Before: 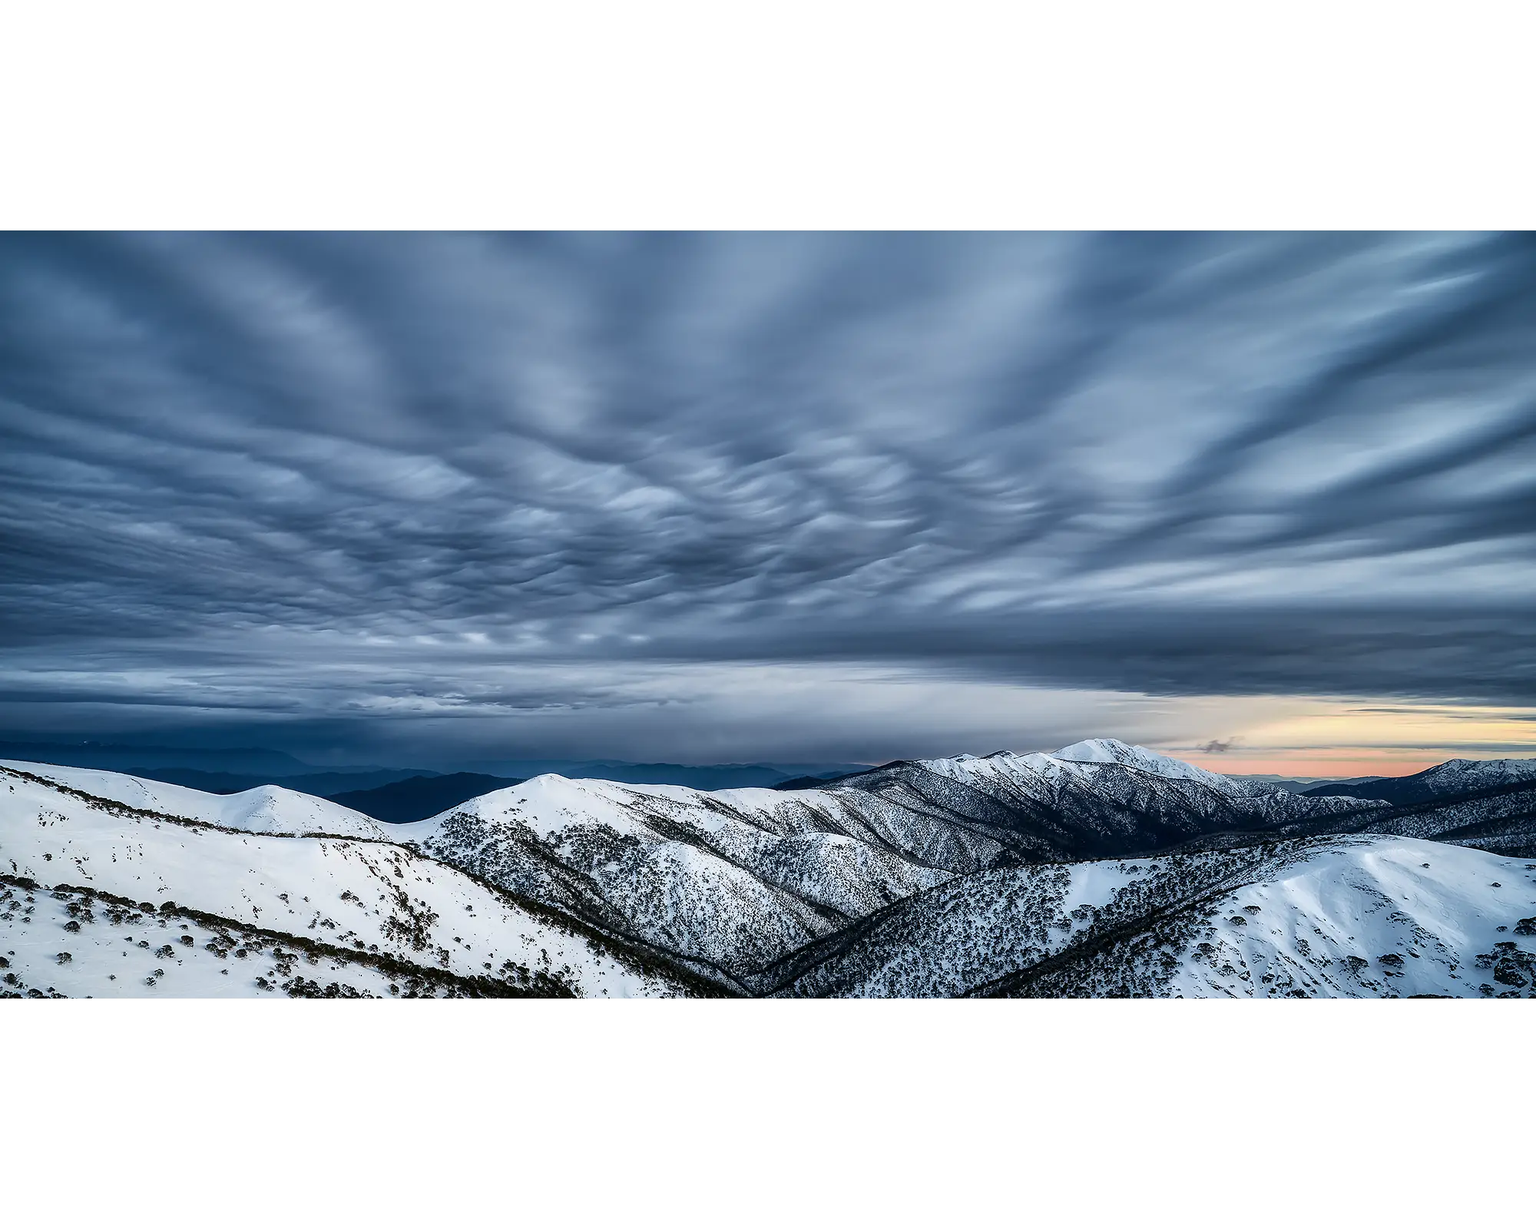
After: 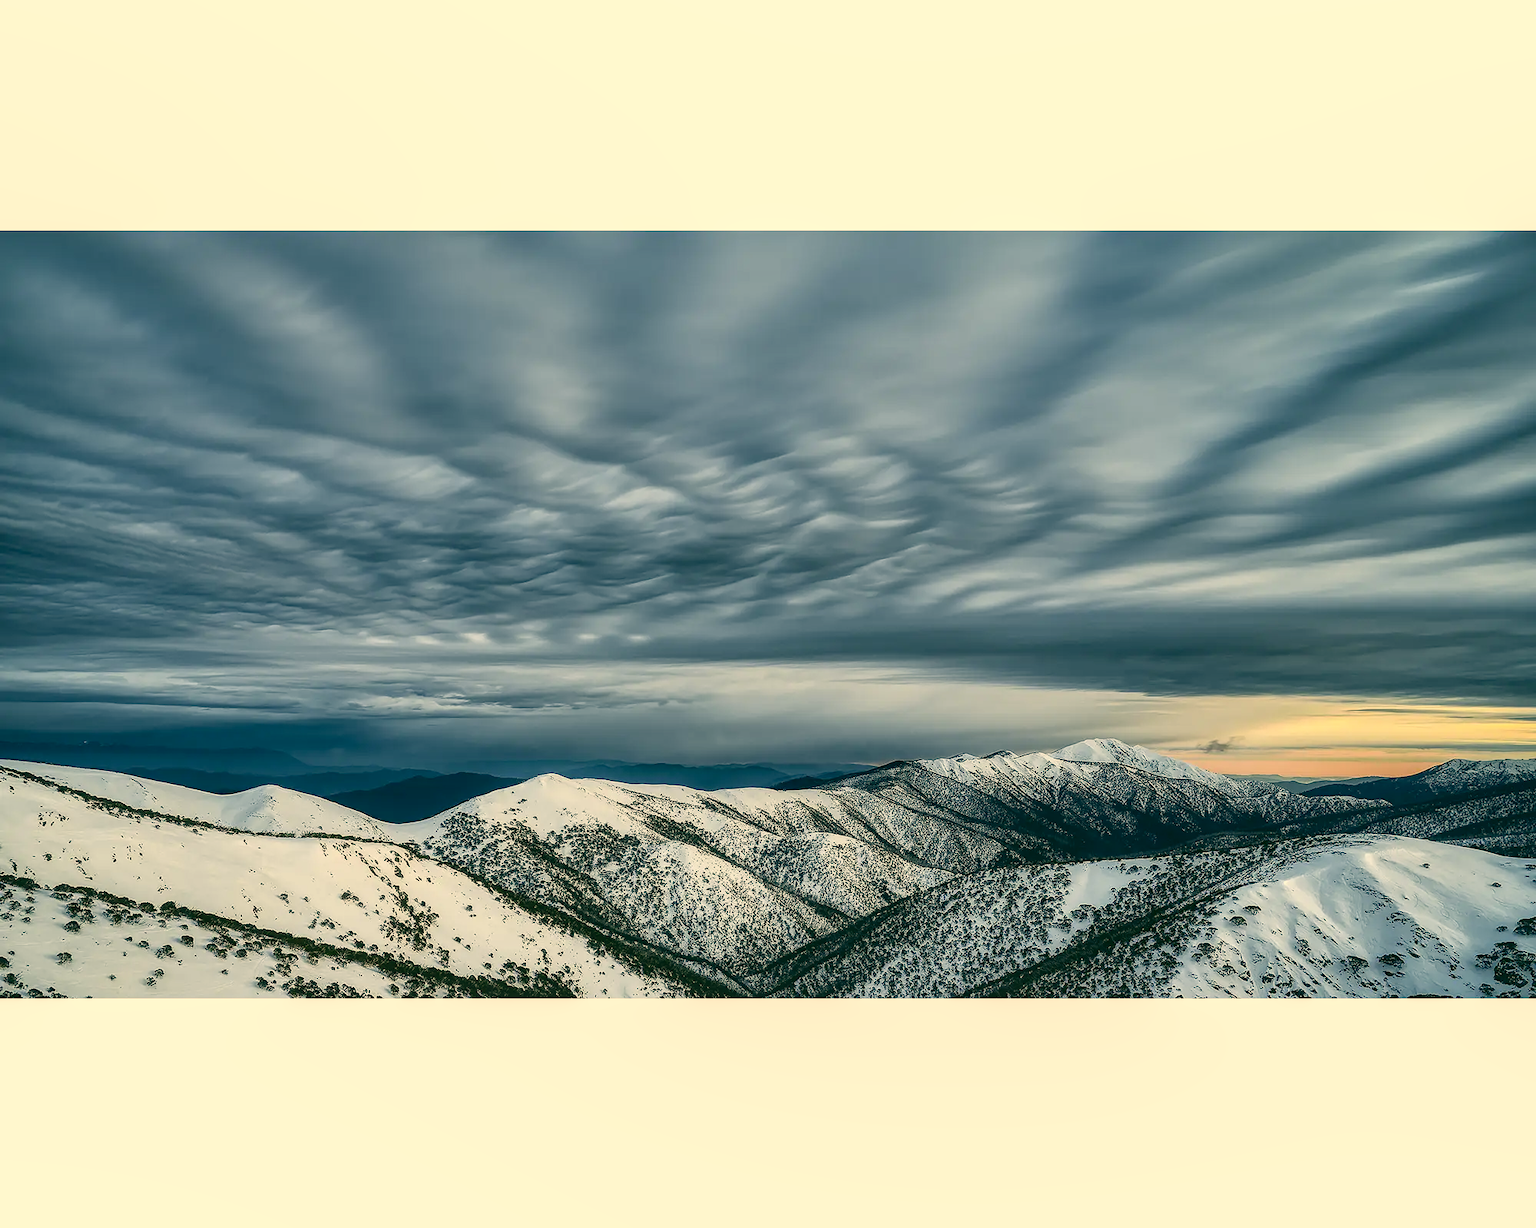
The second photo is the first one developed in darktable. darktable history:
base curve: exposure shift 0, preserve colors none
color correction: highlights a* 5.3, highlights b* 24.26, shadows a* -15.58, shadows b* 4.02
local contrast: detail 110%
